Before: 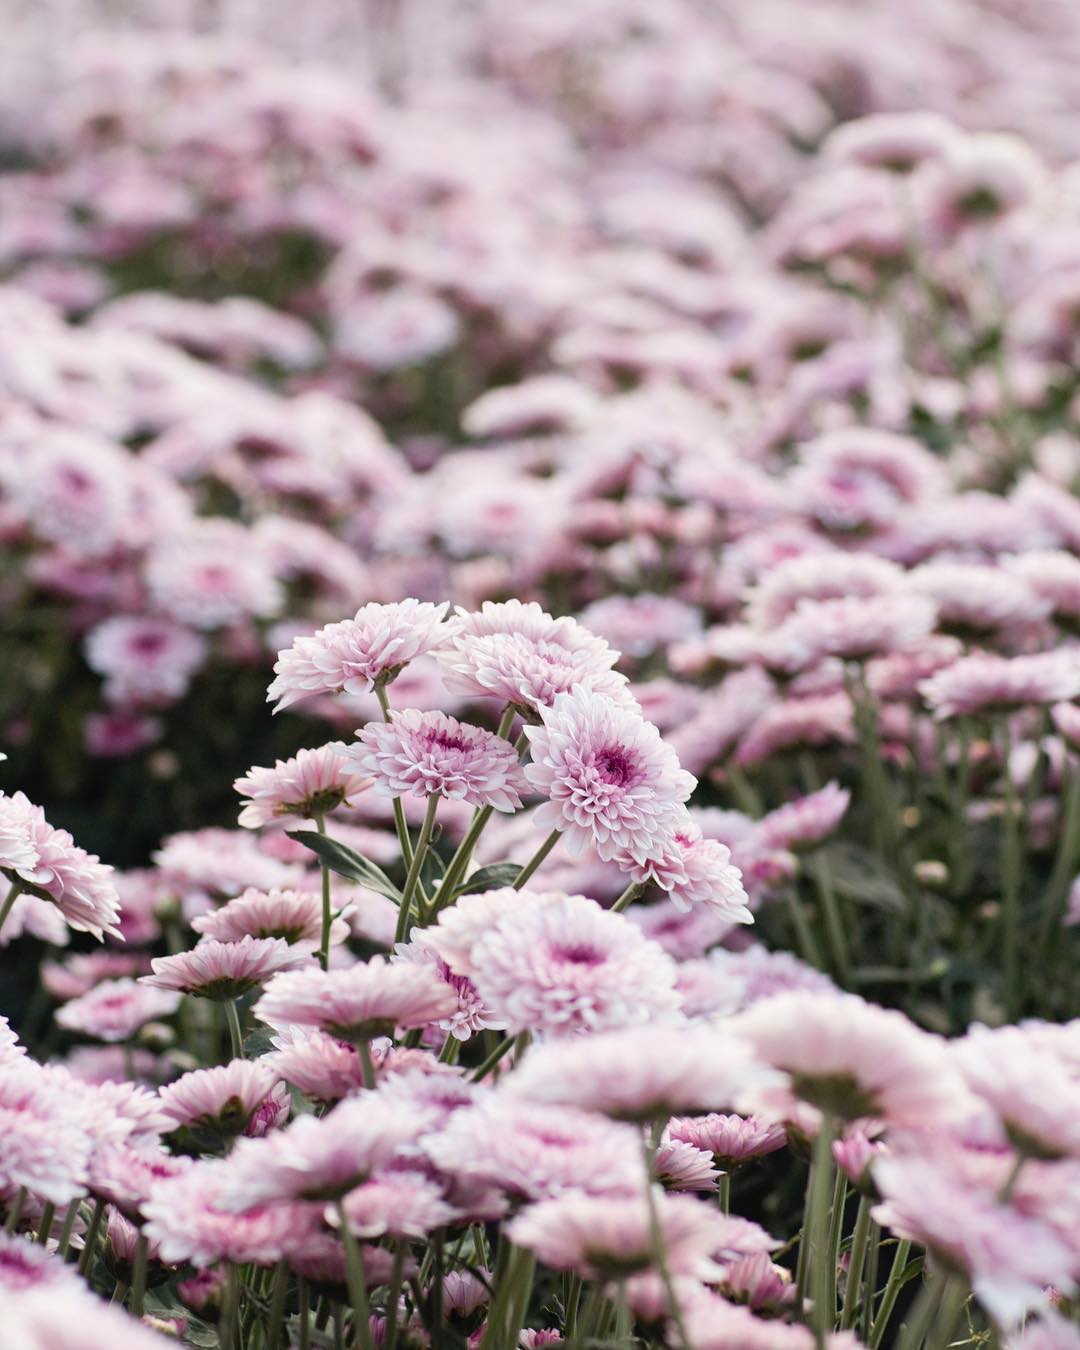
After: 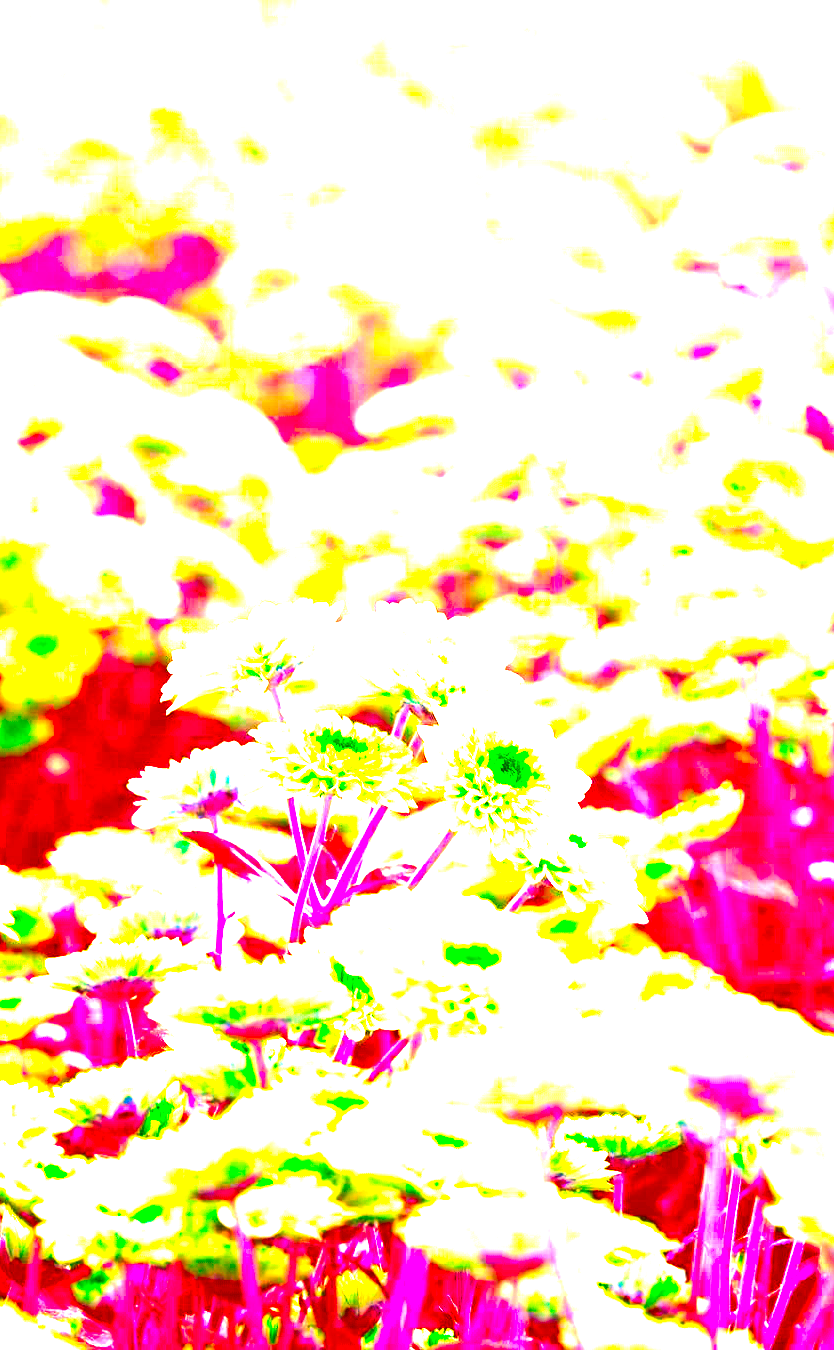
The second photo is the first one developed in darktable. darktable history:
color correction: highlights a* -39.66, highlights b* -39.67, shadows a* -39.66, shadows b* -39.59, saturation -2.96
crop: left 9.847%, right 12.886%
exposure: black level correction 0.002, exposure 1.997 EV, compensate highlight preservation false
color balance rgb: highlights gain › chroma 0.215%, highlights gain › hue 332.28°, global offset › luminance 0.707%, perceptual saturation grading › global saturation 20%, perceptual saturation grading › highlights -24.741%, perceptual saturation grading › shadows 50.203%, perceptual brilliance grading › global brilliance 29.506%, perceptual brilliance grading › highlights 12.46%, perceptual brilliance grading › mid-tones 23.862%
tone equalizer: edges refinement/feathering 500, mask exposure compensation -1.57 EV, preserve details no
